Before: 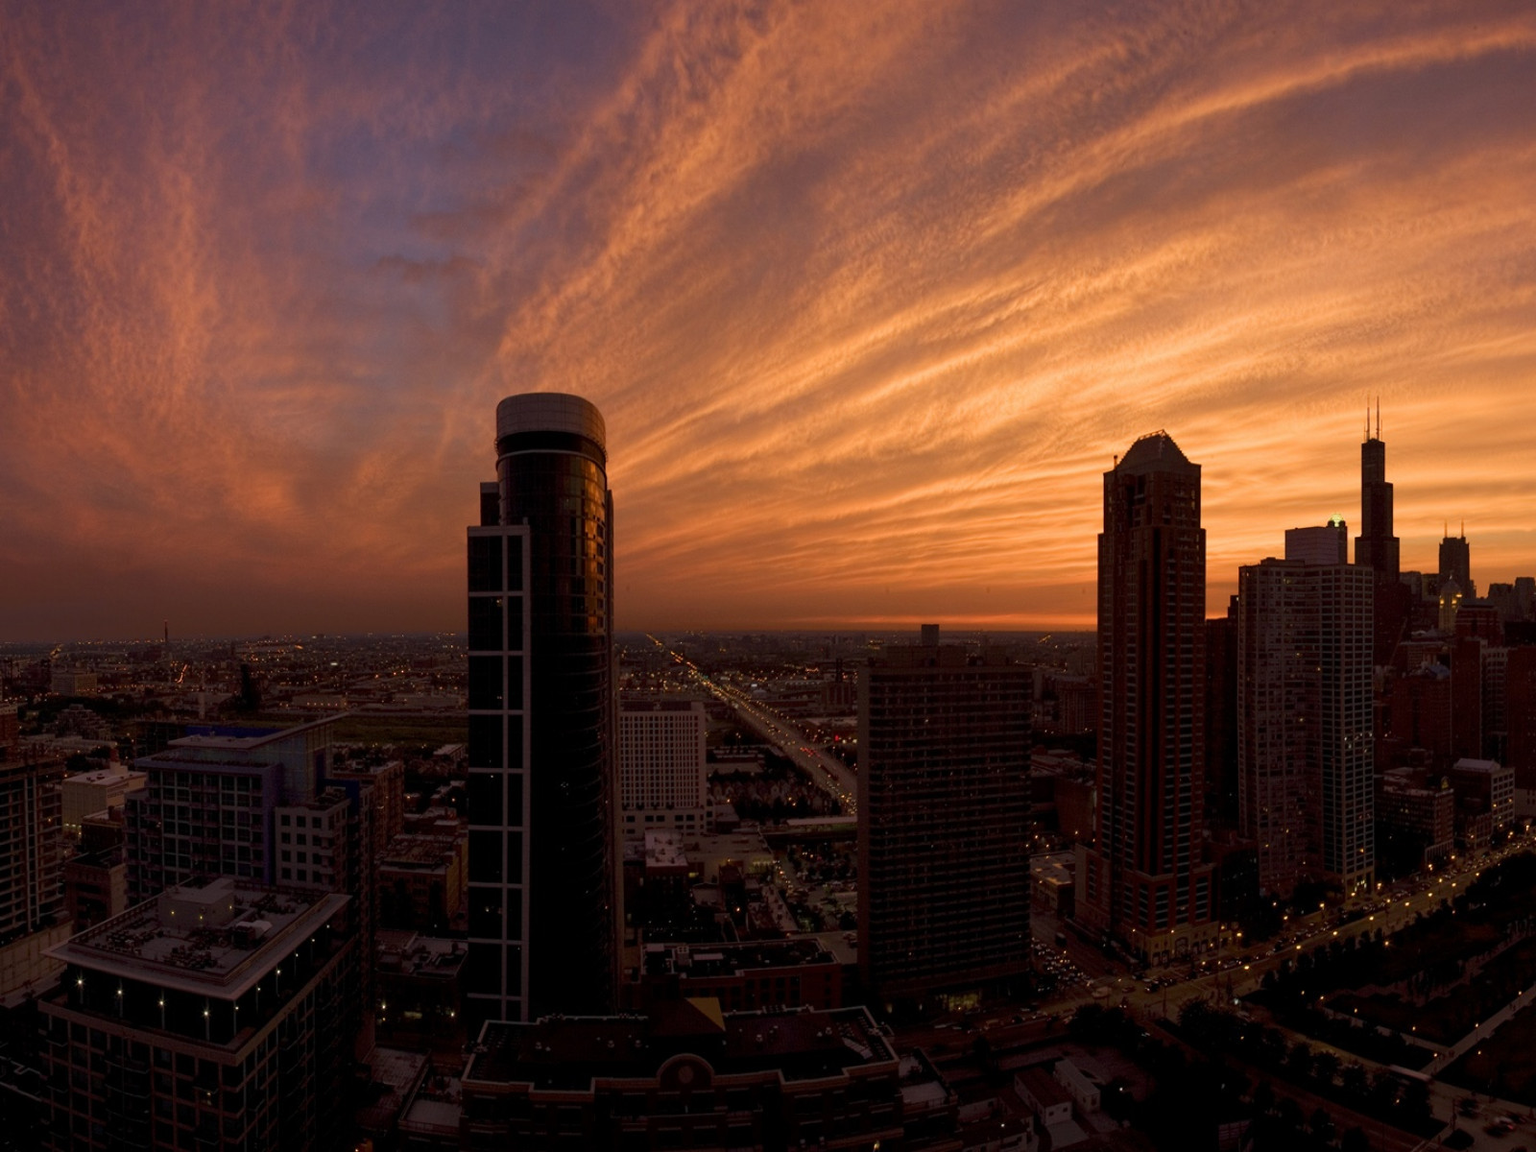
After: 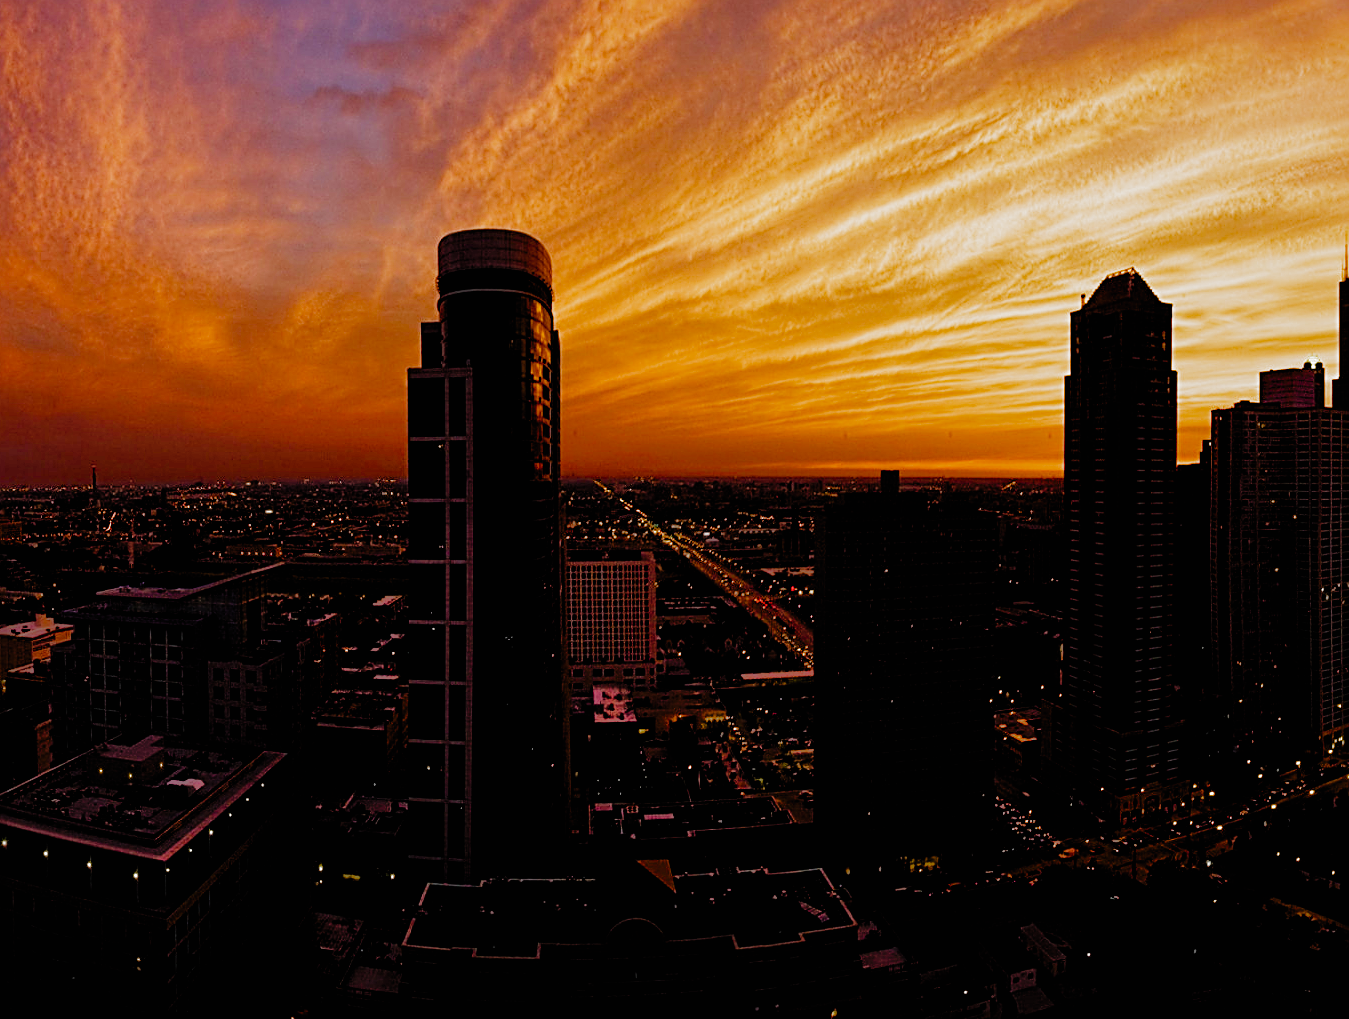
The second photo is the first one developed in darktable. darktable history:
sharpen: radius 2.549, amount 0.641
crop and rotate: left 5.004%, top 15.043%, right 10.657%
exposure: exposure 0.601 EV, compensate exposure bias true, compensate highlight preservation false
shadows and highlights: on, module defaults
filmic rgb: black relative exposure -5.11 EV, white relative exposure 3.97 EV, hardness 2.91, contrast 1.098, add noise in highlights 0.001, preserve chrominance no, color science v3 (2019), use custom middle-gray values true, iterations of high-quality reconstruction 0, contrast in highlights soft
color correction: highlights a* -0.112, highlights b* 0.1
color balance rgb: linear chroma grading › global chroma 15.281%, perceptual saturation grading › global saturation 20%, perceptual saturation grading › highlights -25.382%, perceptual saturation grading › shadows 25.141%, perceptual brilliance grading › global brilliance 15.421%, perceptual brilliance grading › shadows -35.768%, global vibrance 20.4%
